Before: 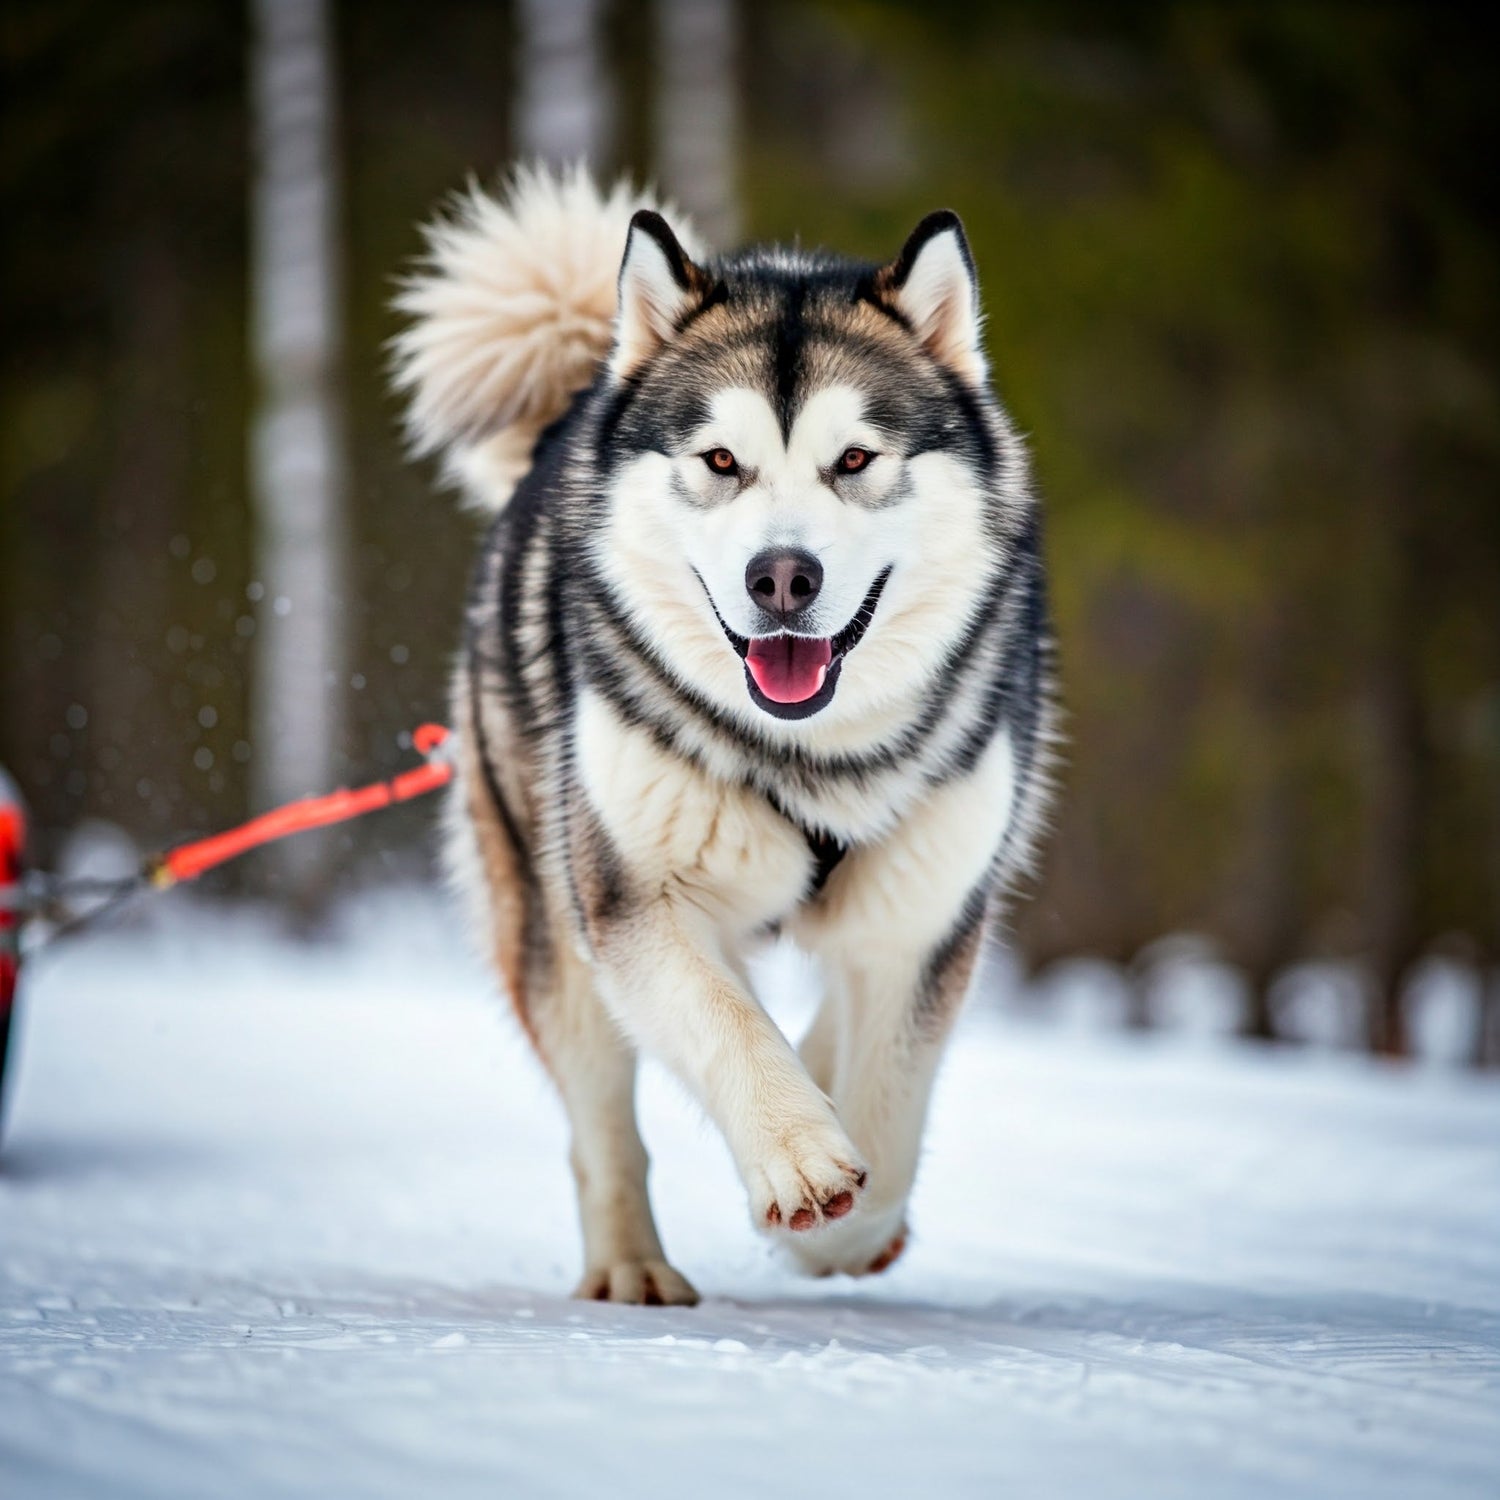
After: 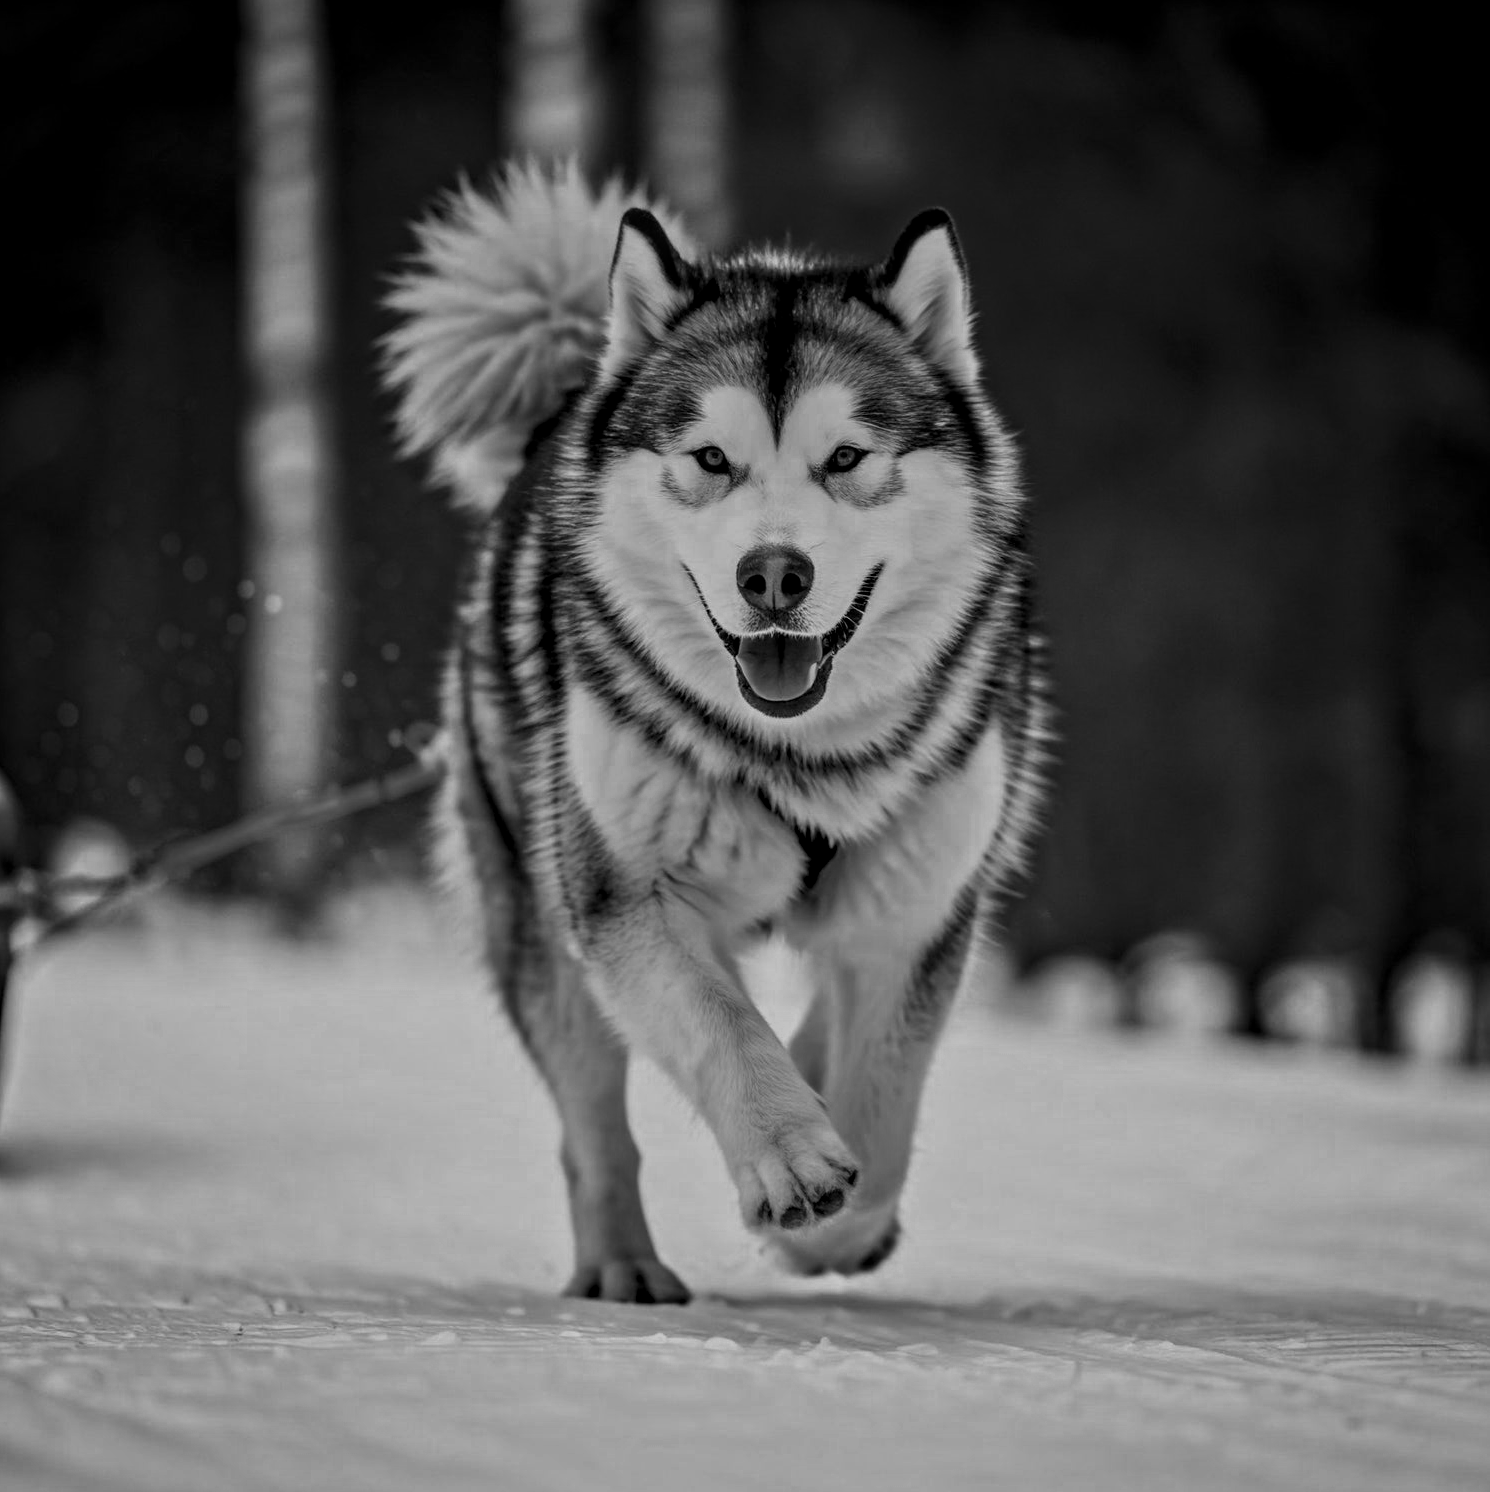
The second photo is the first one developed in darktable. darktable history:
crop and rotate: left 0.614%, top 0.179%, bottom 0.309%
contrast brightness saturation: contrast 0.07, brightness -0.14, saturation 0.11
tone equalizer: -8 EV -0.002 EV, -7 EV 0.005 EV, -6 EV -0.008 EV, -5 EV 0.007 EV, -4 EV -0.042 EV, -3 EV -0.233 EV, -2 EV -0.662 EV, -1 EV -0.983 EV, +0 EV -0.969 EV, smoothing diameter 2%, edges refinement/feathering 20, mask exposure compensation -1.57 EV, filter diffusion 5
color zones: curves: ch0 [(0.287, 0.048) (0.493, 0.484) (0.737, 0.816)]; ch1 [(0, 0) (0.143, 0) (0.286, 0) (0.429, 0) (0.571, 0) (0.714, 0) (0.857, 0)]
local contrast: detail 130%
